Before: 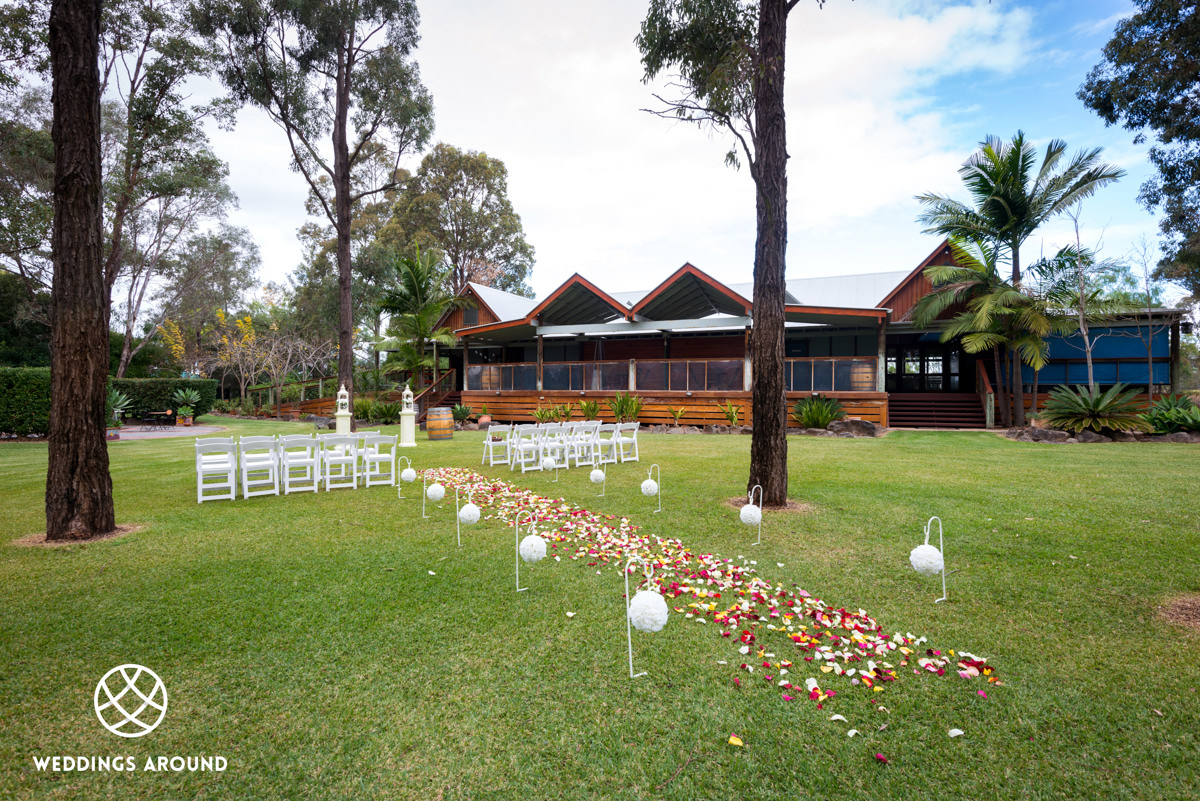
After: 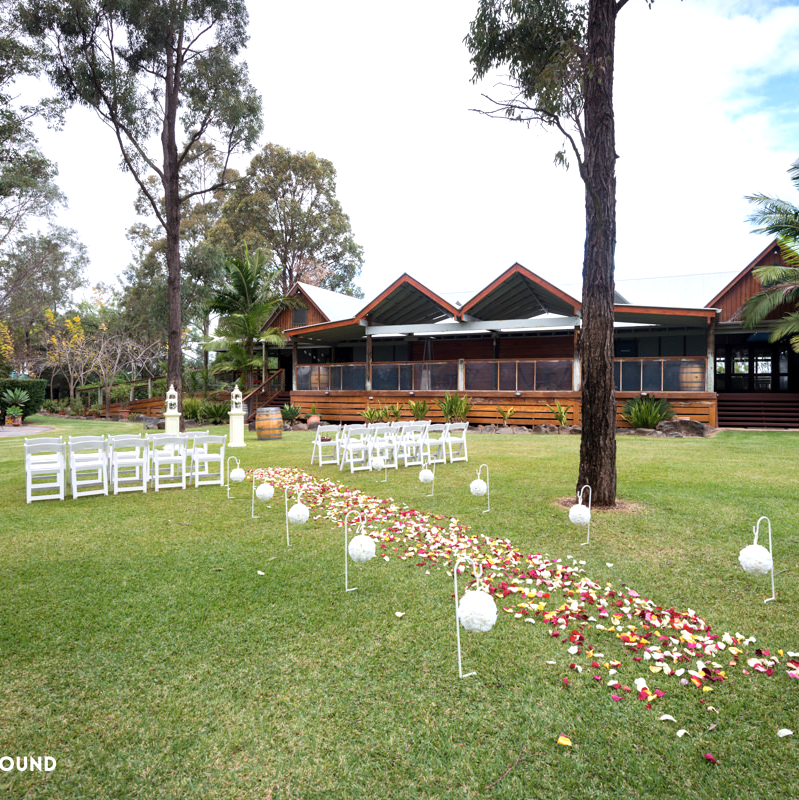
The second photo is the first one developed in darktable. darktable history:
crop and rotate: left 14.292%, right 19.041%
exposure: exposure 0.3 EV, compensate highlight preservation false
color correction: saturation 0.85
